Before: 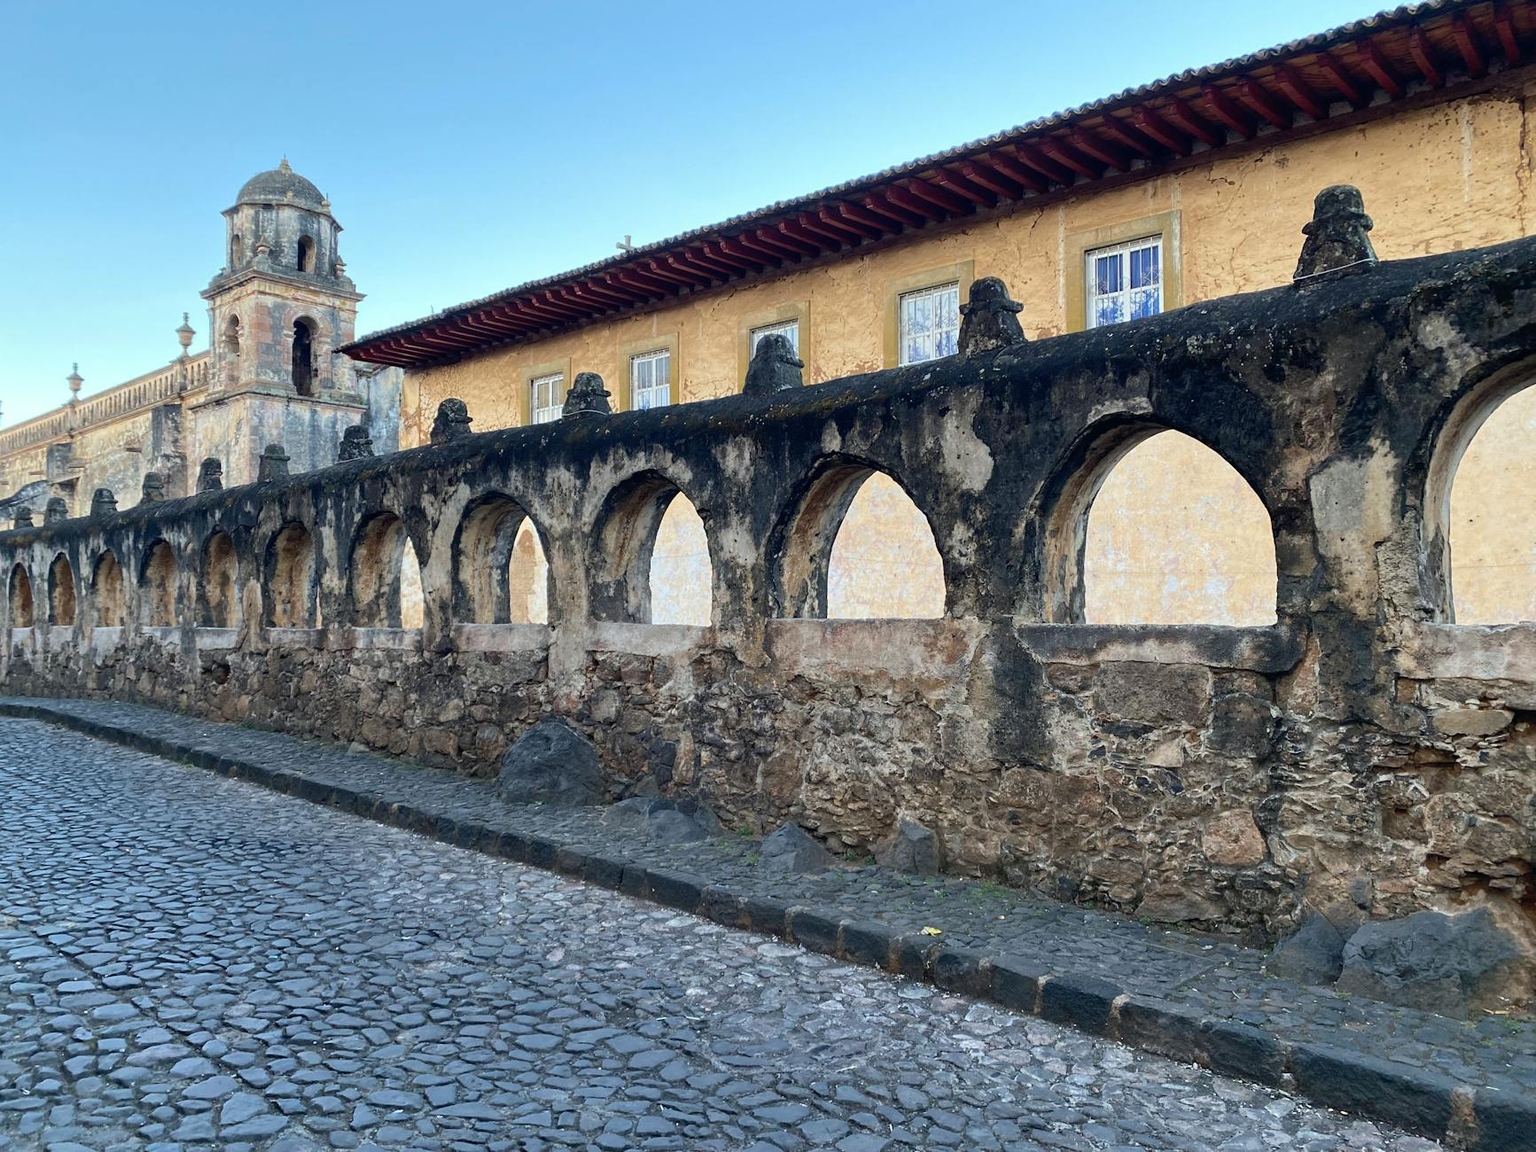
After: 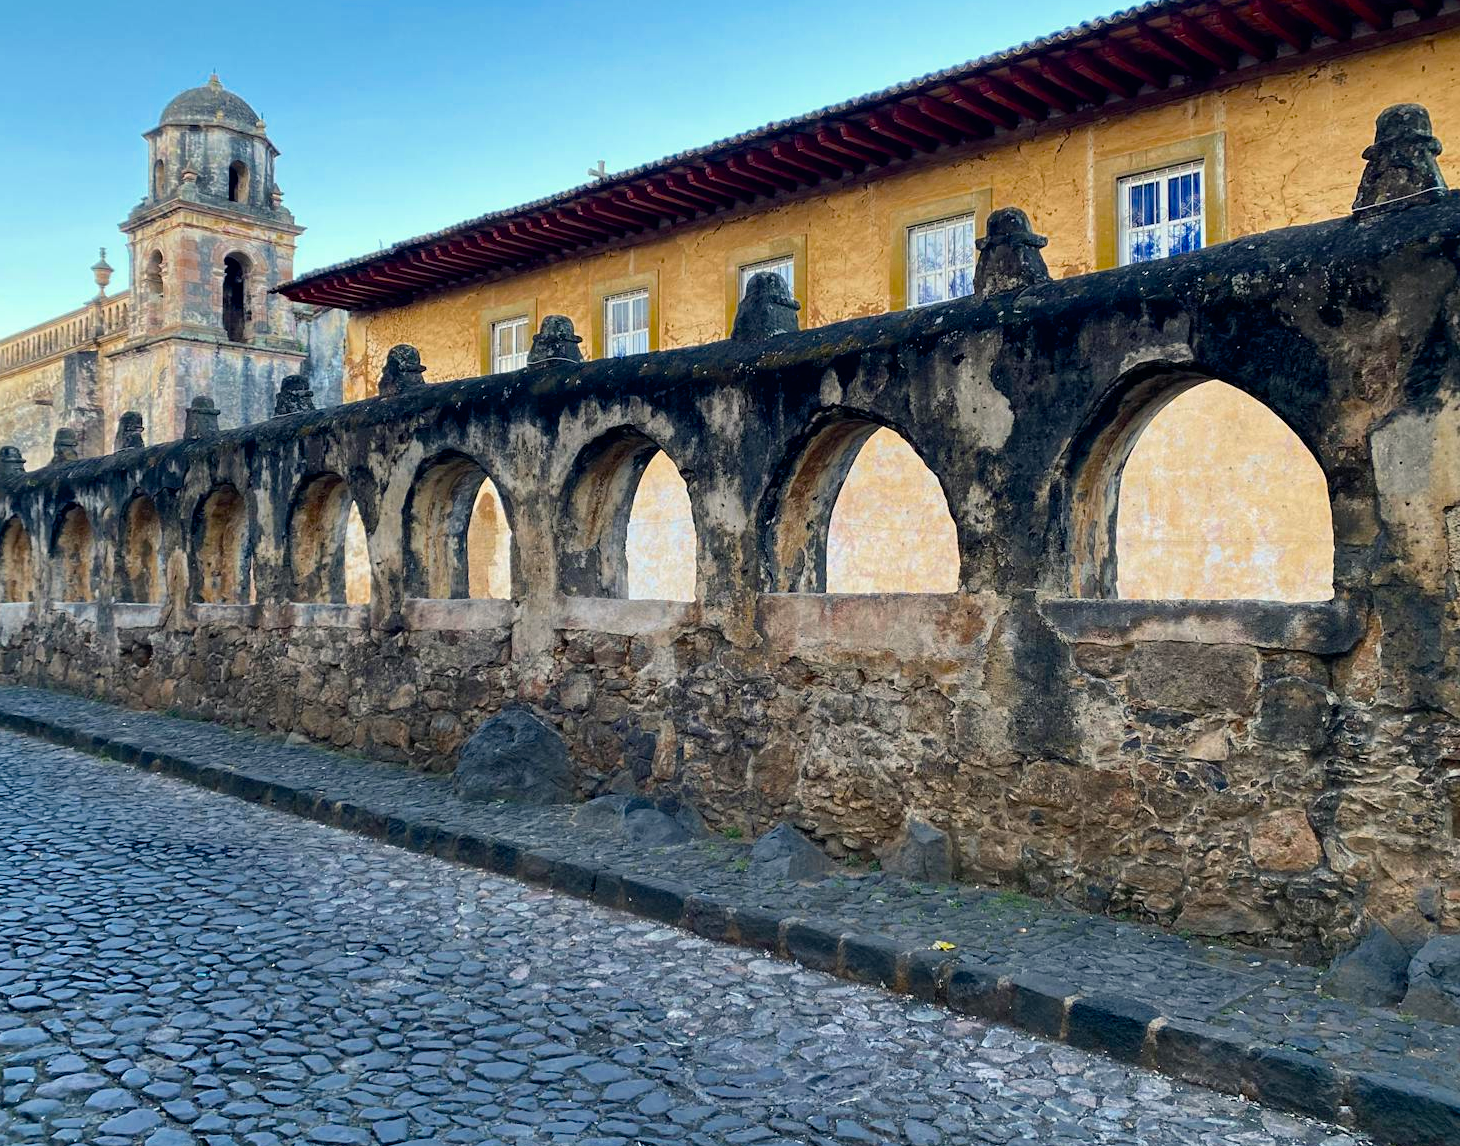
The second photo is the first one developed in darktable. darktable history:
crop: left 6.193%, top 8.112%, right 9.546%, bottom 3.667%
color balance rgb: highlights gain › chroma 1.059%, highlights gain › hue 60.24°, perceptual saturation grading › global saturation 30.389%, saturation formula JzAzBz (2021)
